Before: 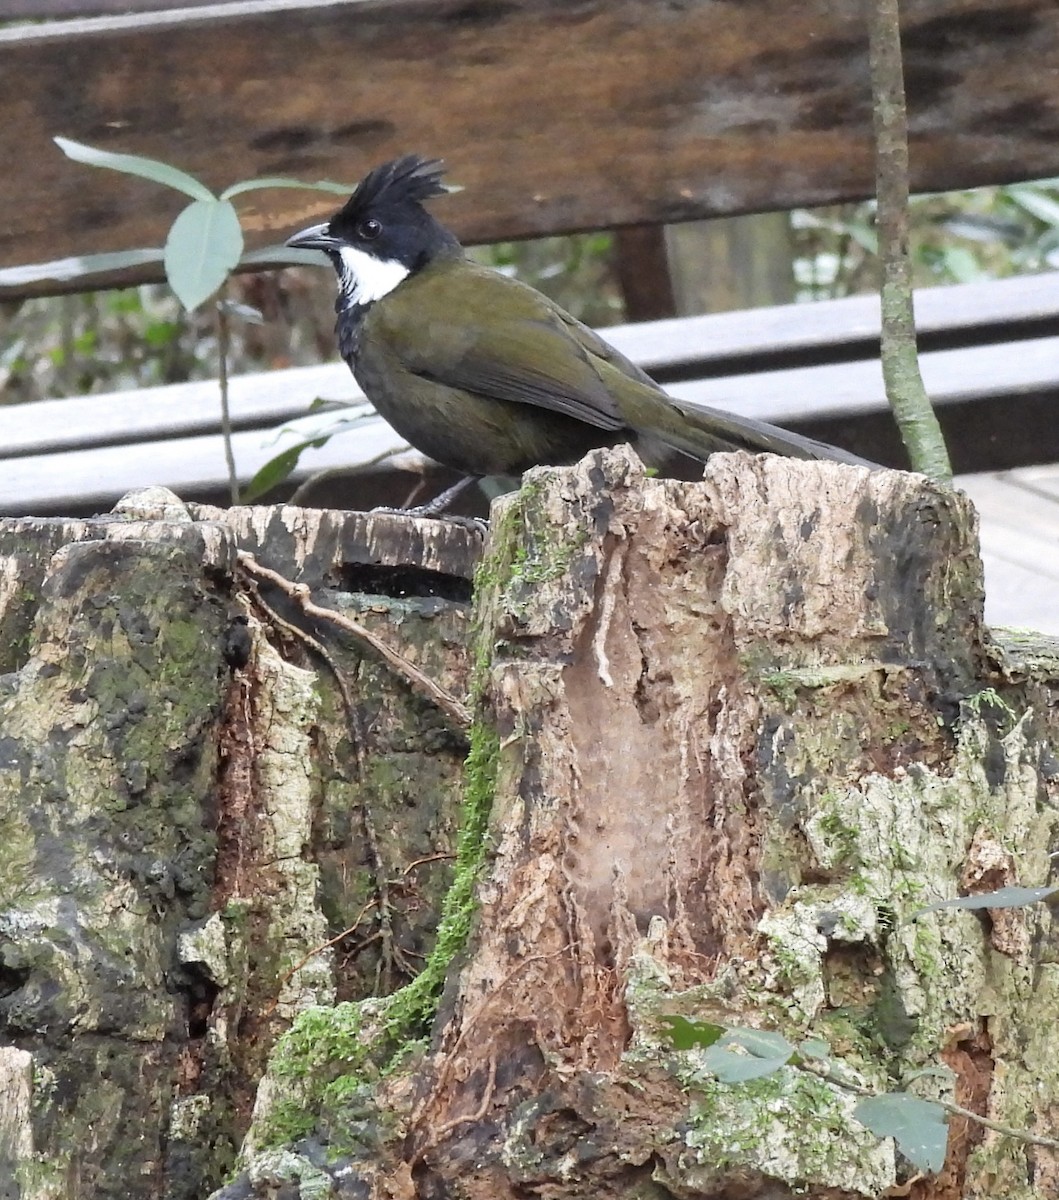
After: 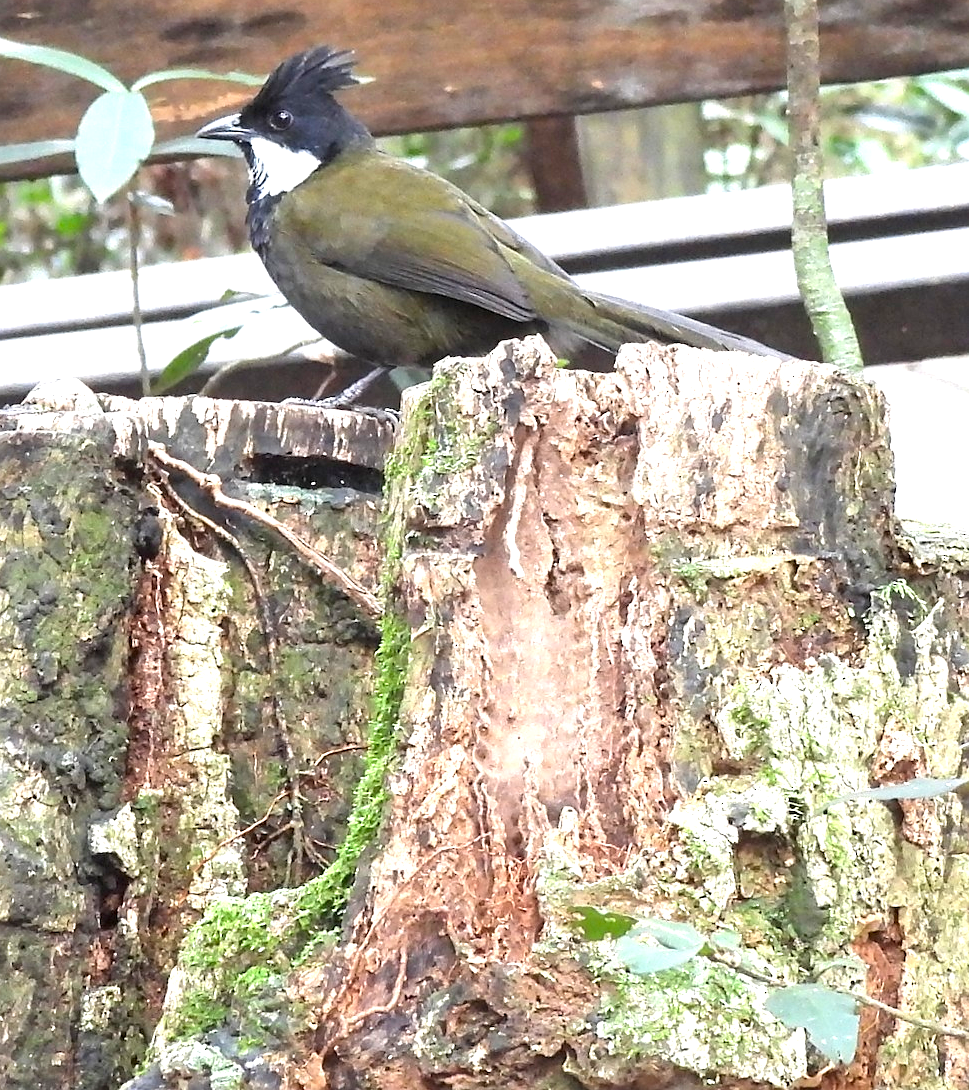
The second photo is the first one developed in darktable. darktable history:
crop and rotate: left 8.433%, top 9.092%
sharpen: radius 1.841, amount 0.391, threshold 1.373
exposure: exposure 1 EV, compensate highlight preservation false
